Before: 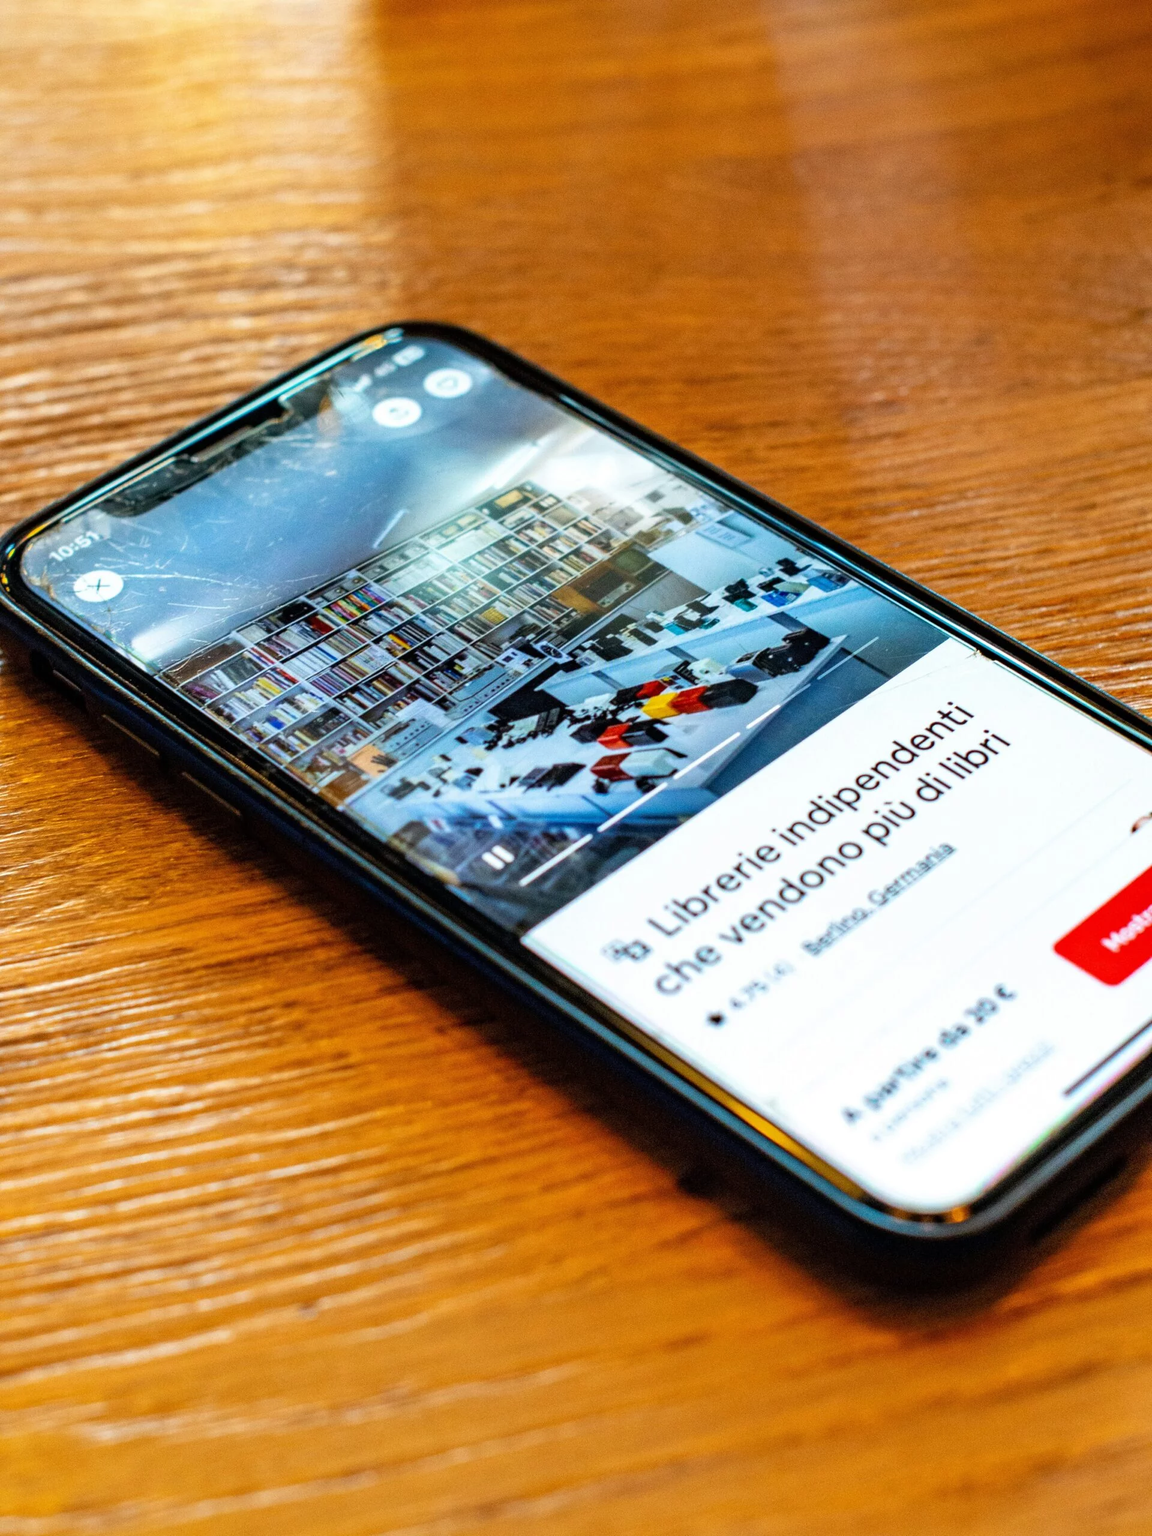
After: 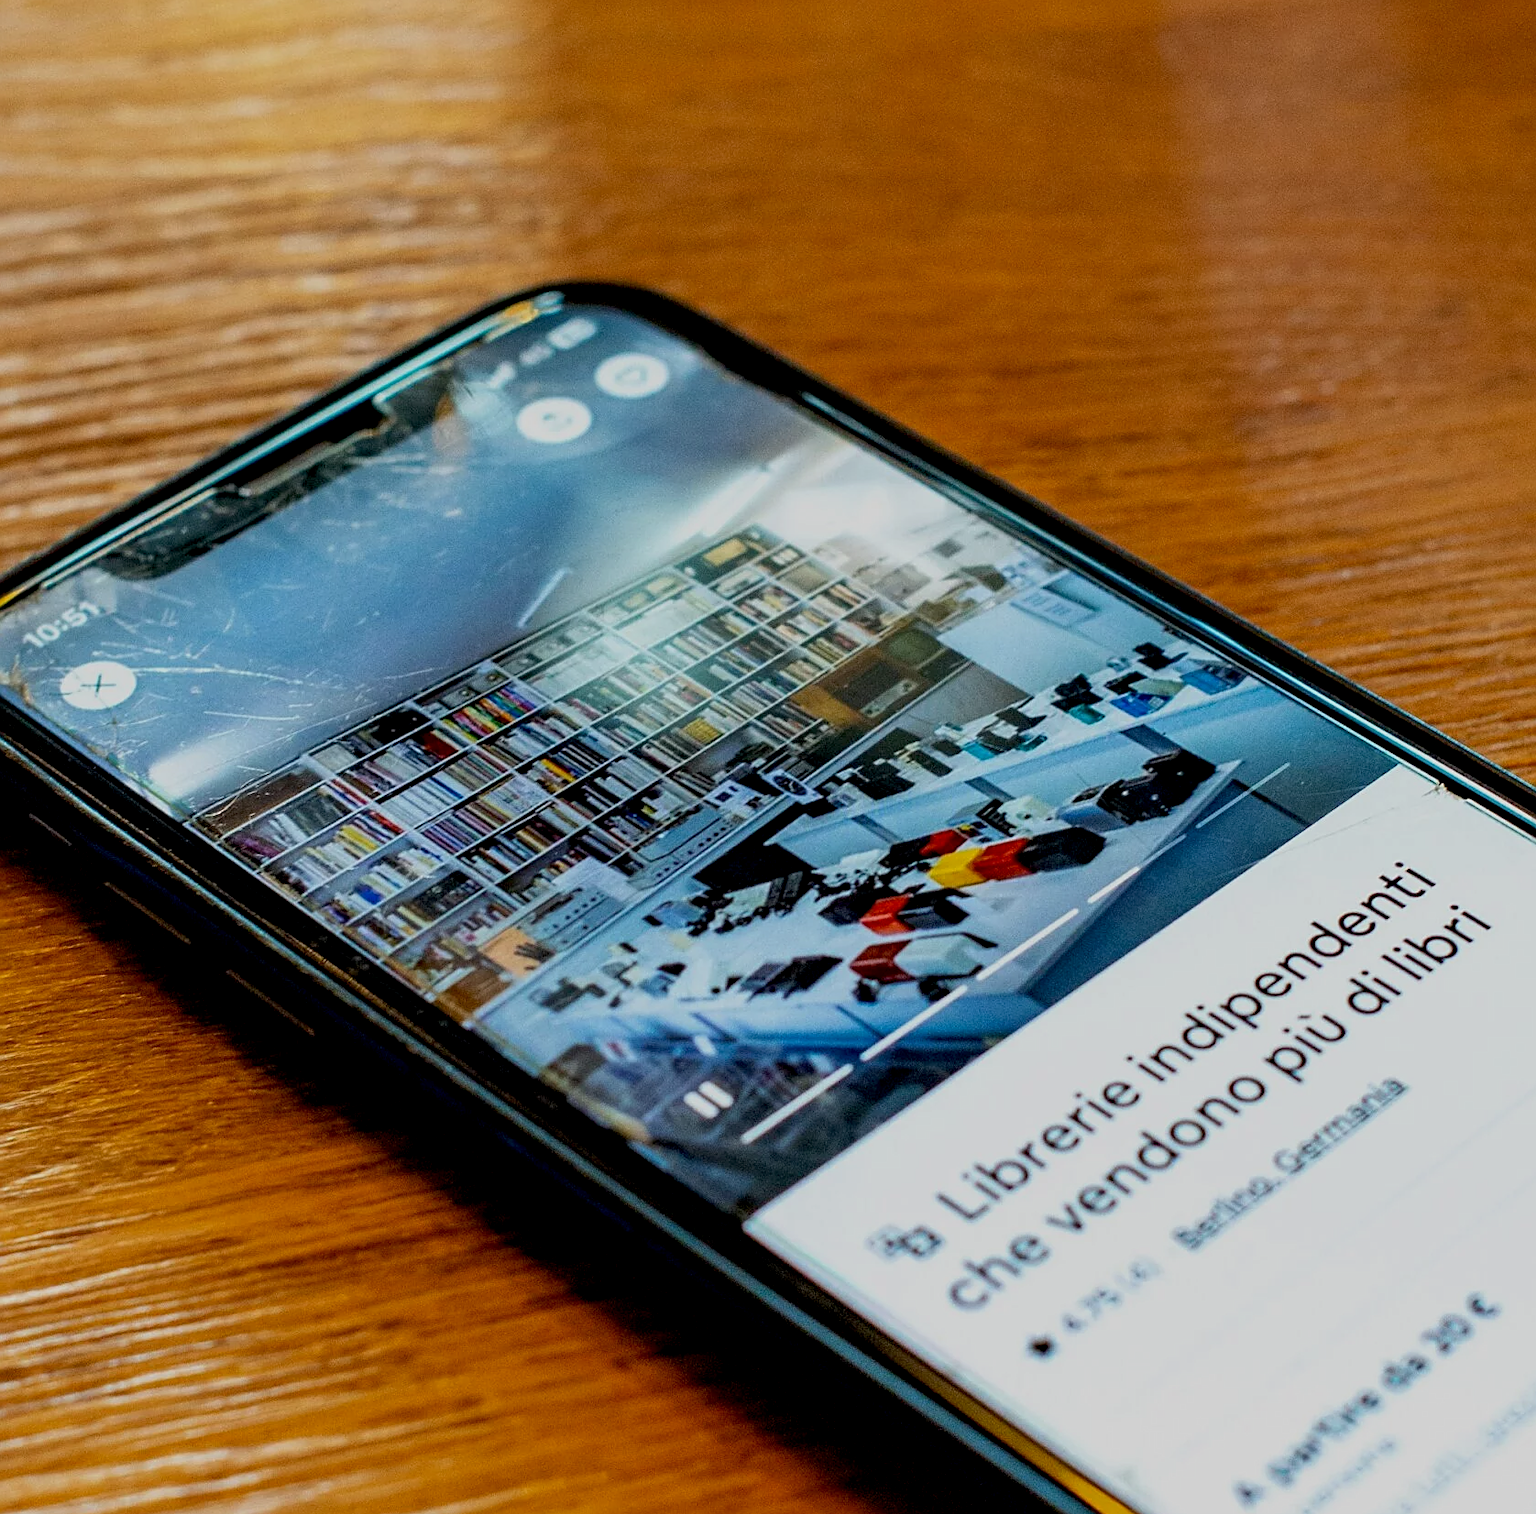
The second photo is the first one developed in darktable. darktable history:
crop: left 3.015%, top 8.969%, right 9.647%, bottom 26.457%
exposure: black level correction 0.009, exposure -0.637 EV, compensate highlight preservation false
sharpen: on, module defaults
